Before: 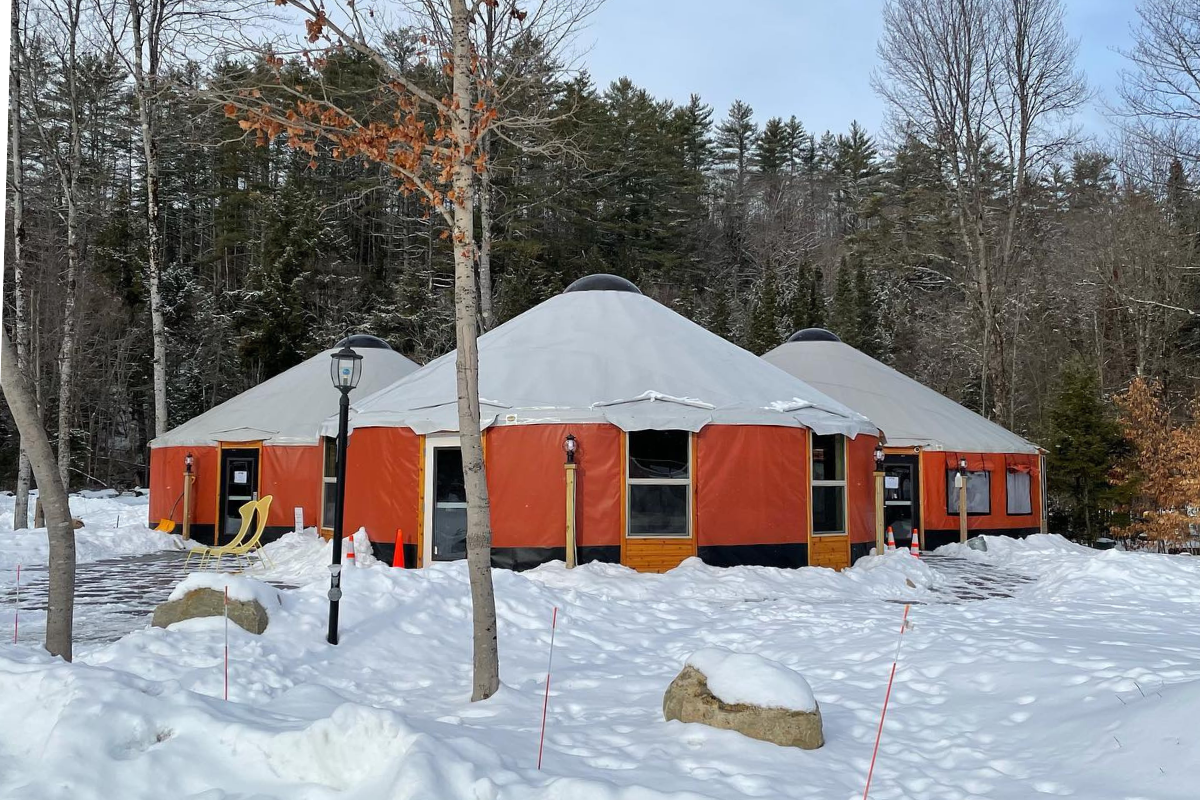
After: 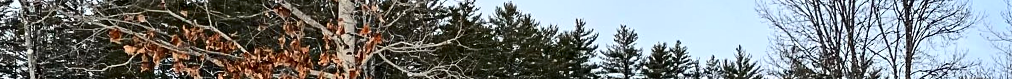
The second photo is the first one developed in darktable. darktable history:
crop and rotate: left 9.644%, top 9.491%, right 6.021%, bottom 80.509%
contrast equalizer: y [[0.5, 0.5, 0.5, 0.539, 0.64, 0.611], [0.5 ×6], [0.5 ×6], [0 ×6], [0 ×6]]
contrast brightness saturation: contrast 0.28
